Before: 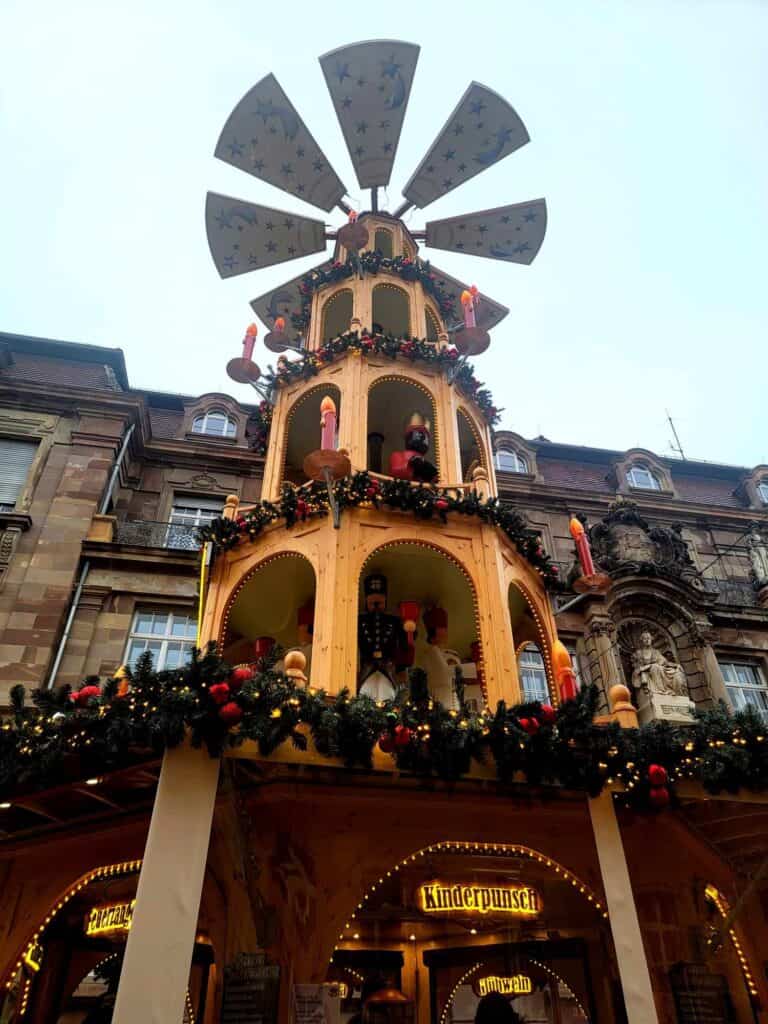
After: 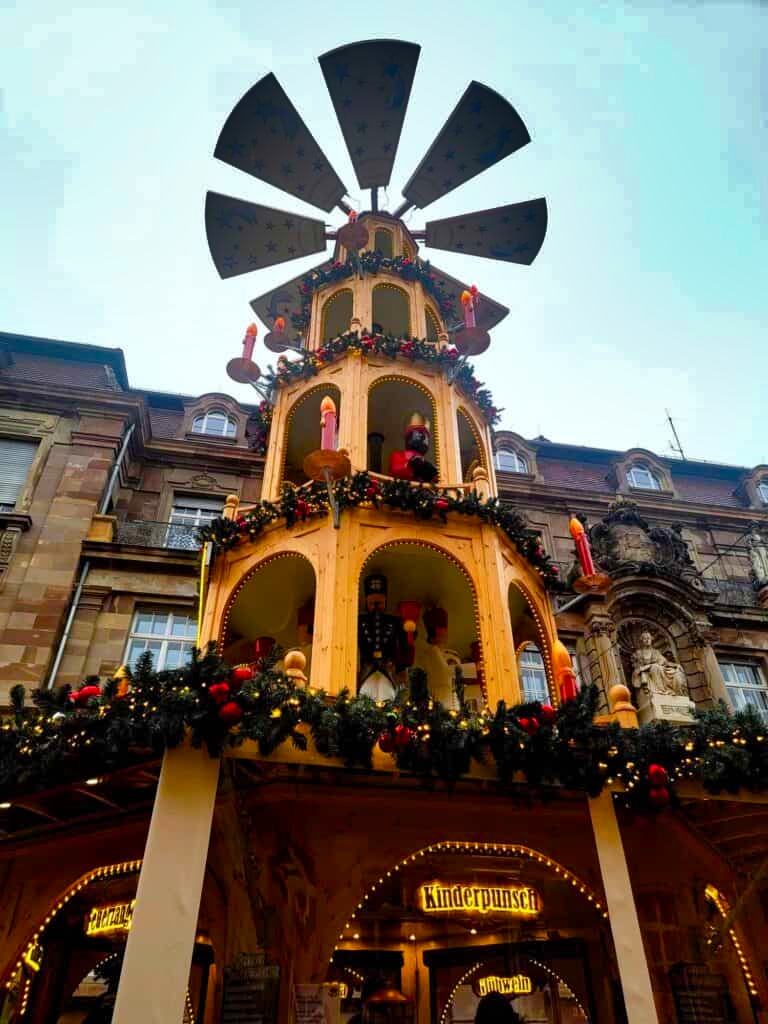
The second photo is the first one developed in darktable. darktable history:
color balance rgb: perceptual saturation grading › global saturation 35%, perceptual saturation grading › highlights -30%, perceptual saturation grading › shadows 35%, perceptual brilliance grading › global brilliance 3%, perceptual brilliance grading › highlights -3%, perceptual brilliance grading › shadows 3%
shadows and highlights: shadows 24.5, highlights -78.15, soften with gaussian
